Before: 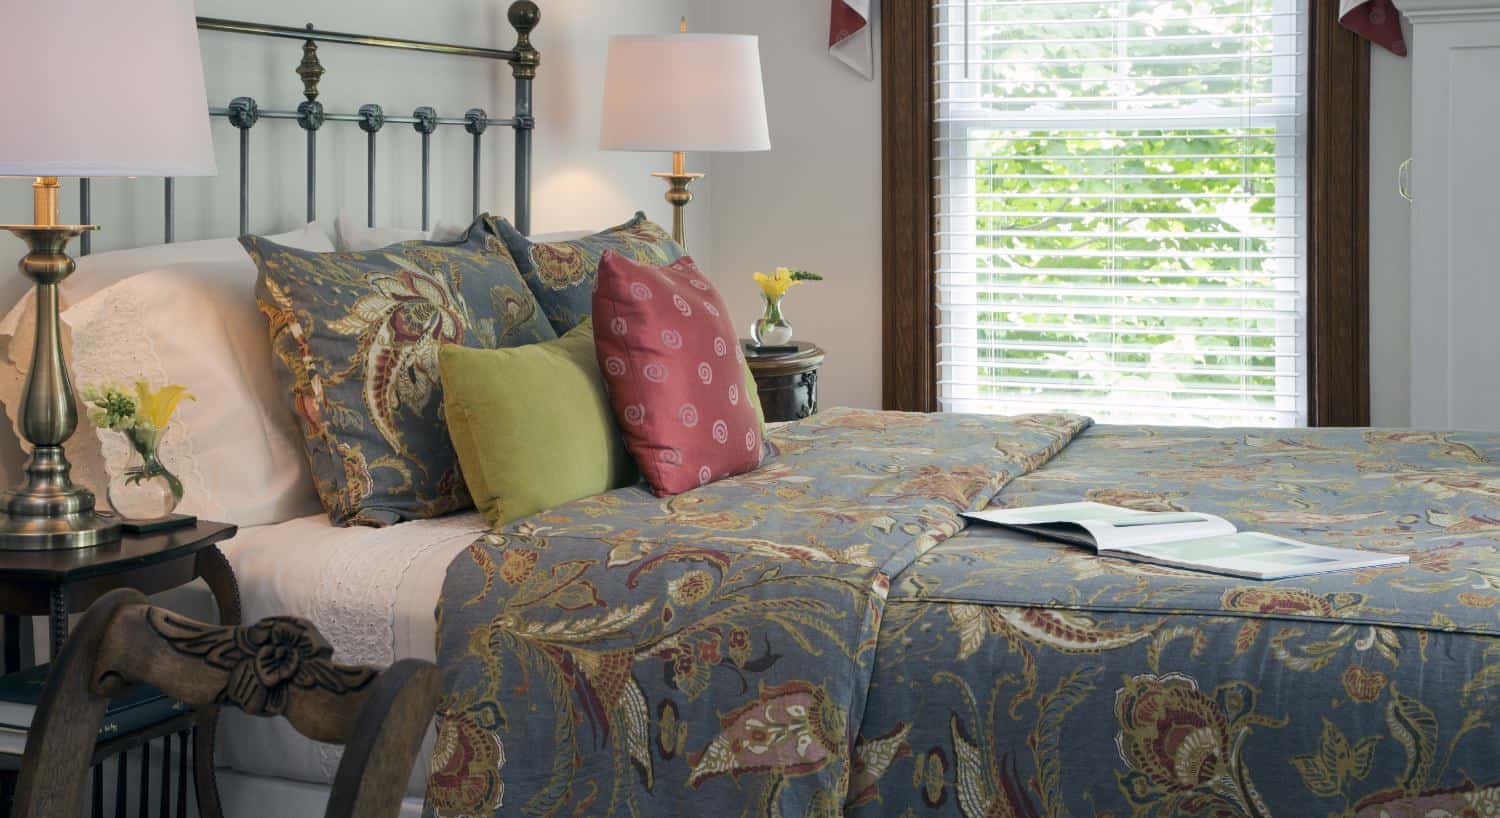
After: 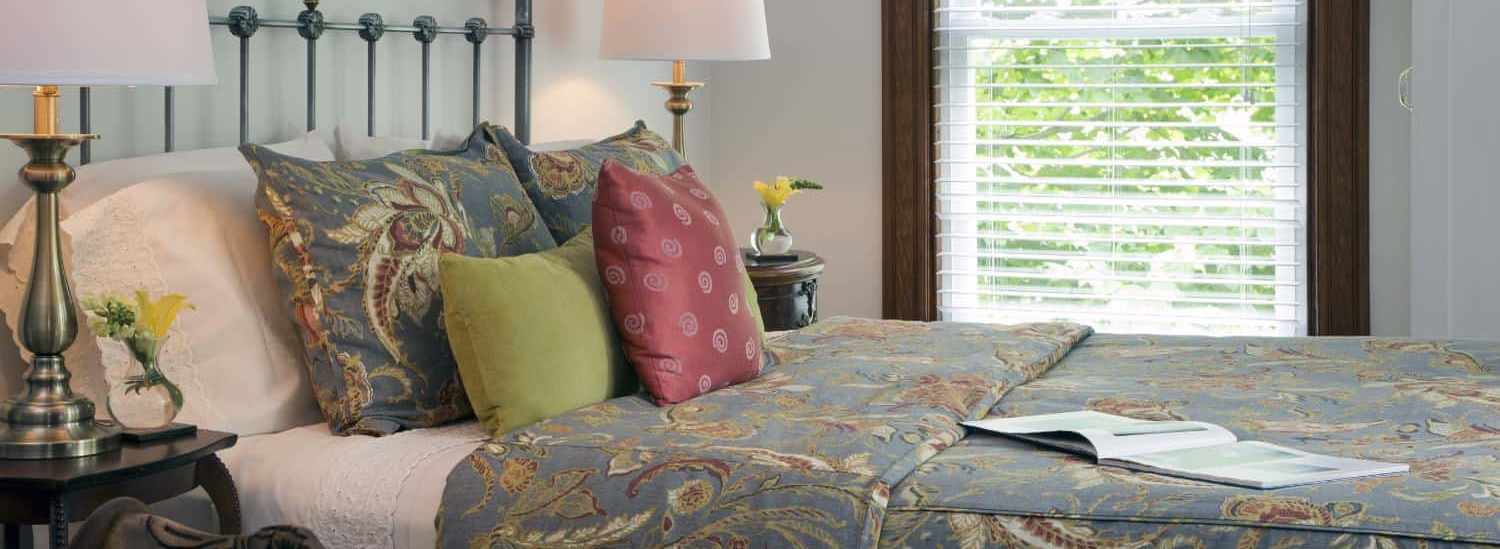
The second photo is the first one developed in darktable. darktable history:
crop: top 11.142%, bottom 21.662%
